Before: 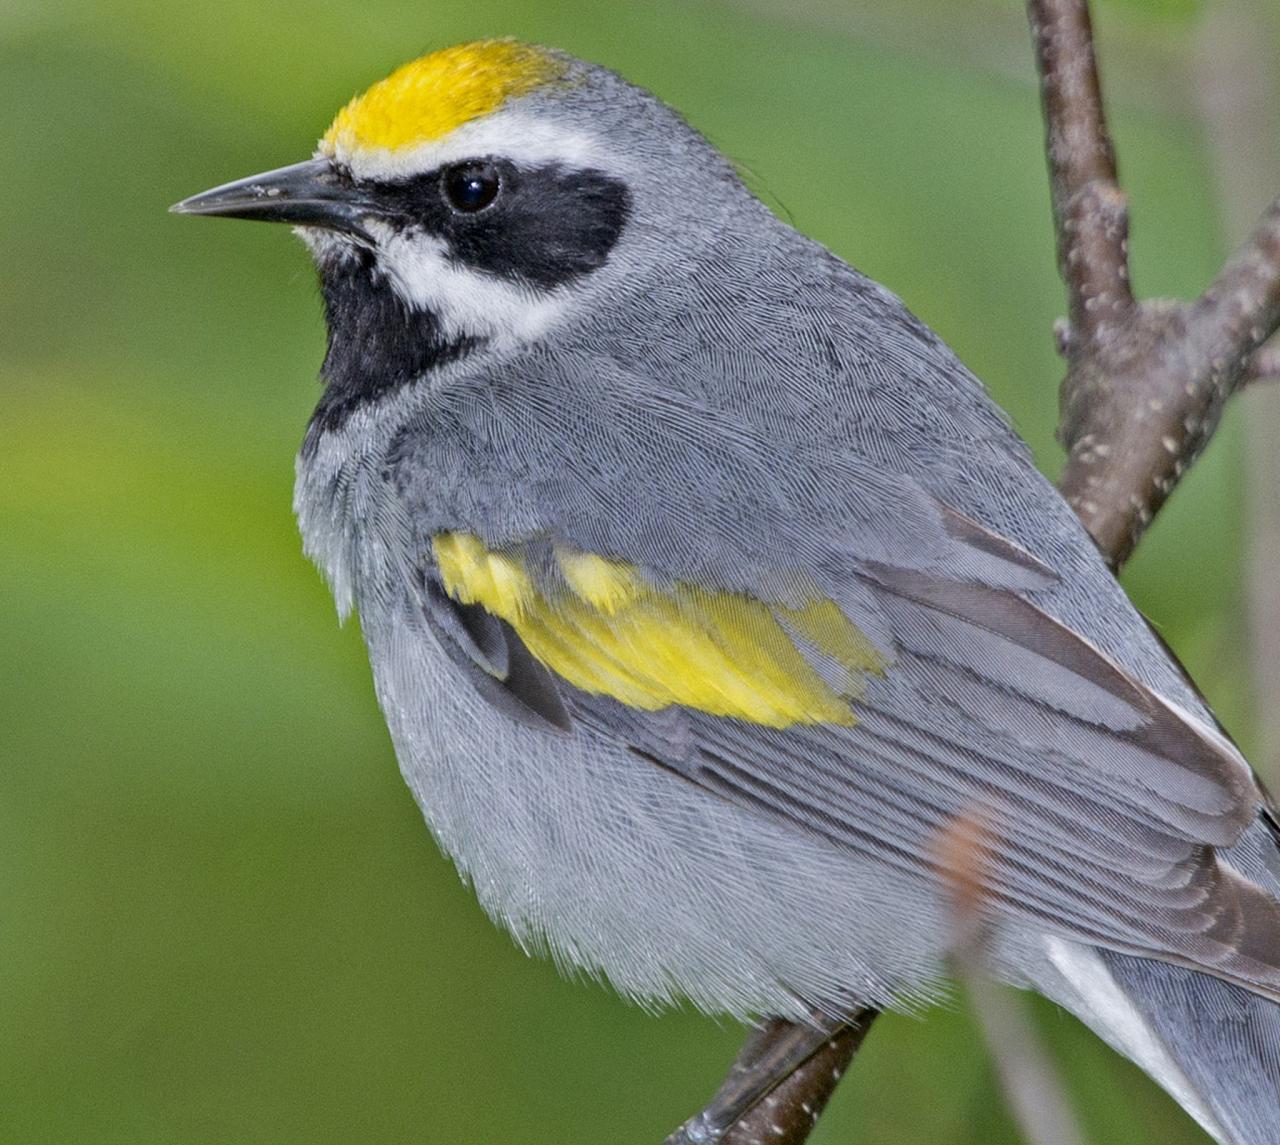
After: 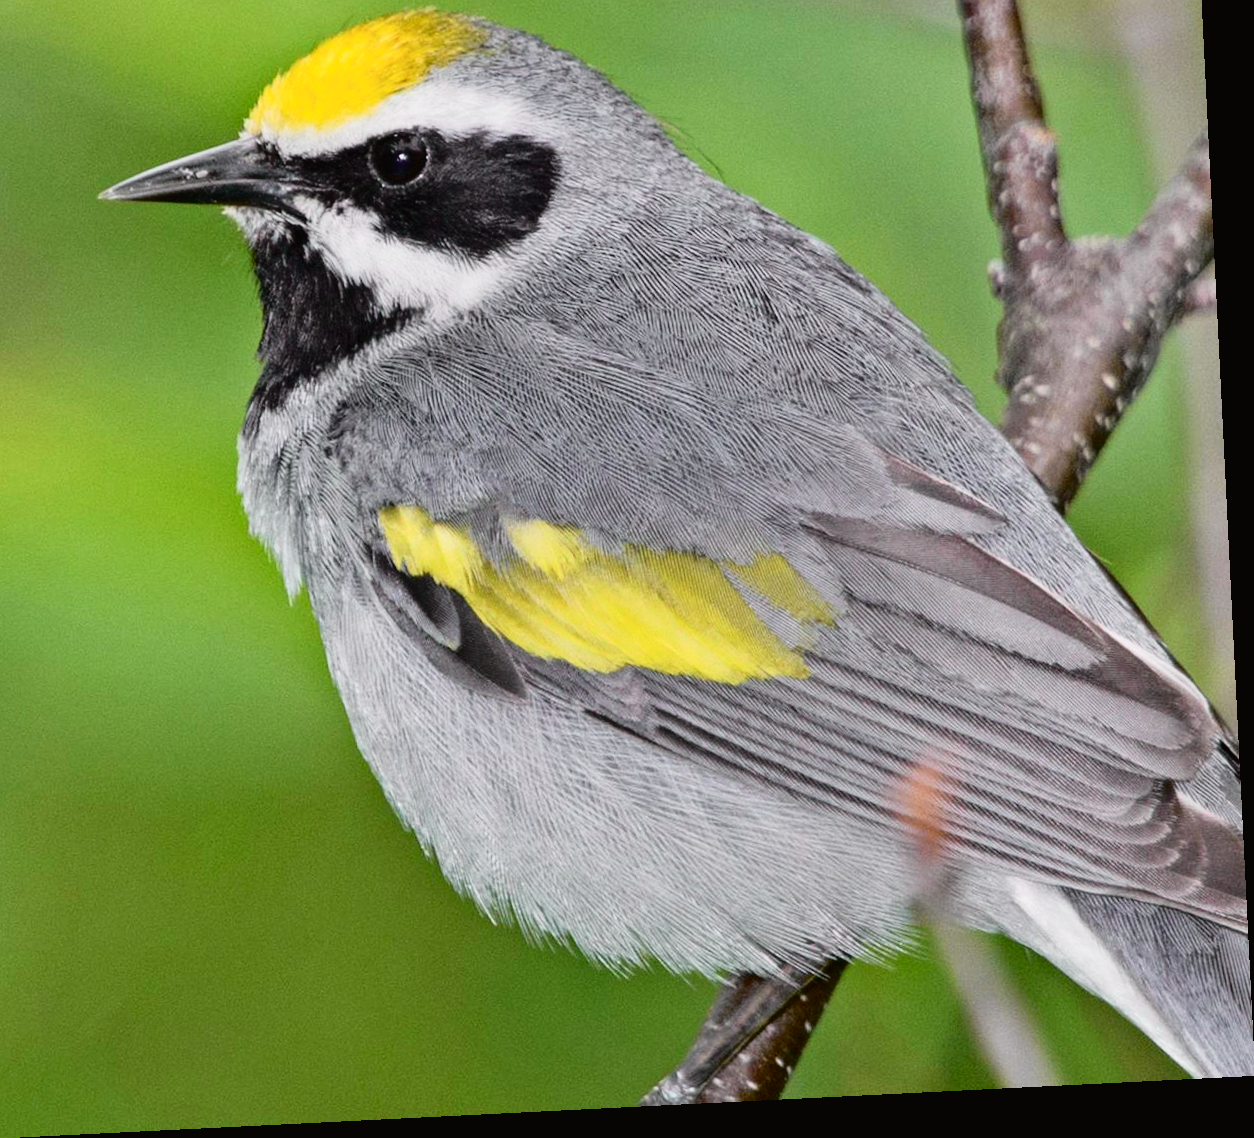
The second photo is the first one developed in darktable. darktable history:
tone curve: curves: ch0 [(0, 0.014) (0.17, 0.099) (0.398, 0.423) (0.725, 0.828) (0.872, 0.918) (1, 0.981)]; ch1 [(0, 0) (0.402, 0.36) (0.489, 0.491) (0.5, 0.503) (0.515, 0.52) (0.545, 0.572) (0.615, 0.662) (0.701, 0.725) (1, 1)]; ch2 [(0, 0) (0.42, 0.458) (0.485, 0.499) (0.503, 0.503) (0.531, 0.542) (0.561, 0.594) (0.644, 0.694) (0.717, 0.753) (1, 0.991)], color space Lab, independent channels, preserve colors none
crop and rotate: angle 2.86°, left 6.069%, top 5.675%
